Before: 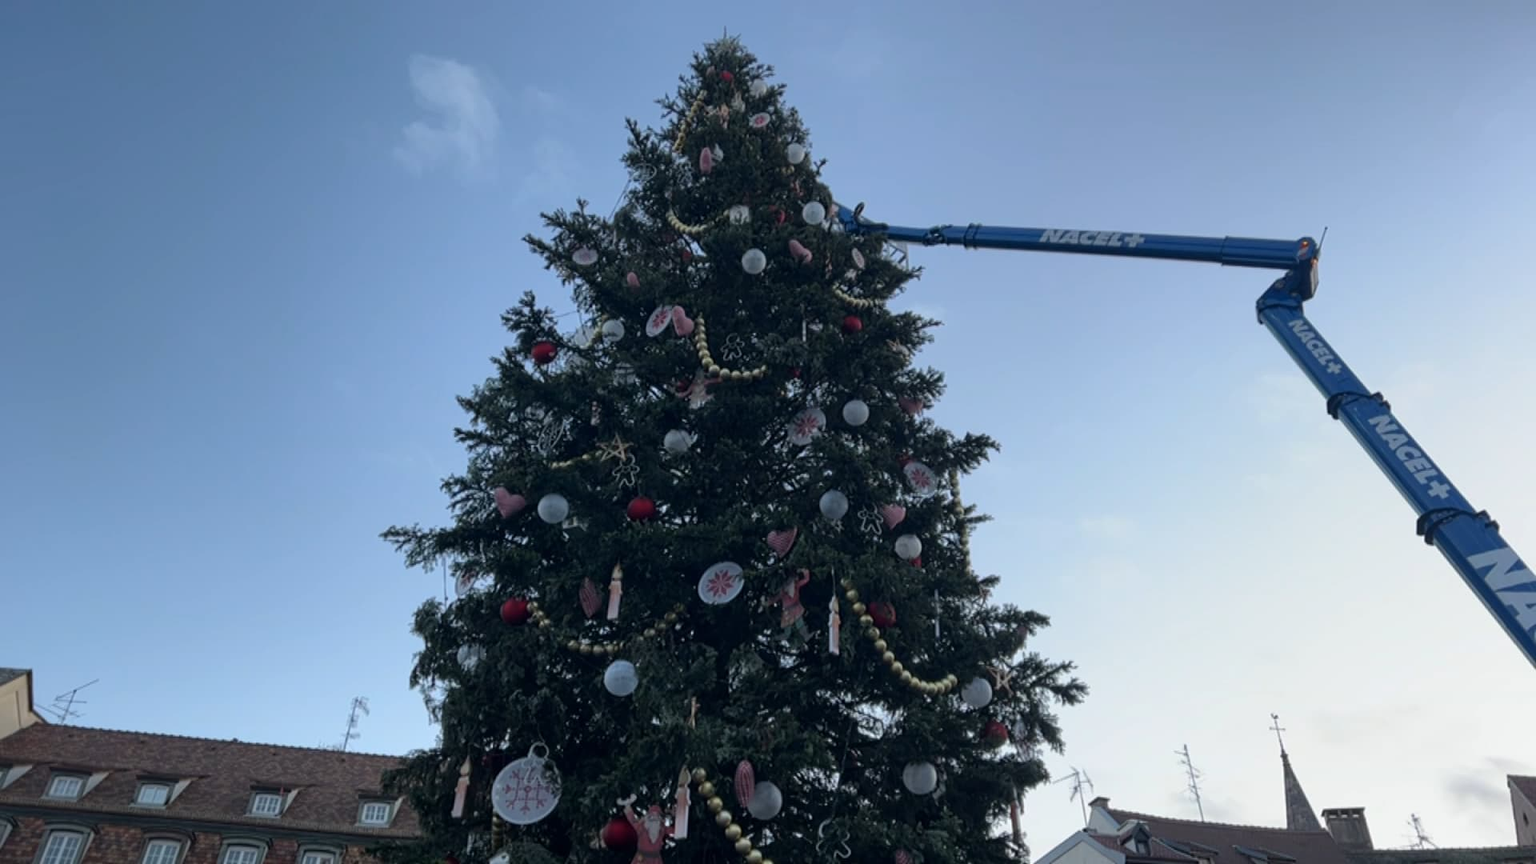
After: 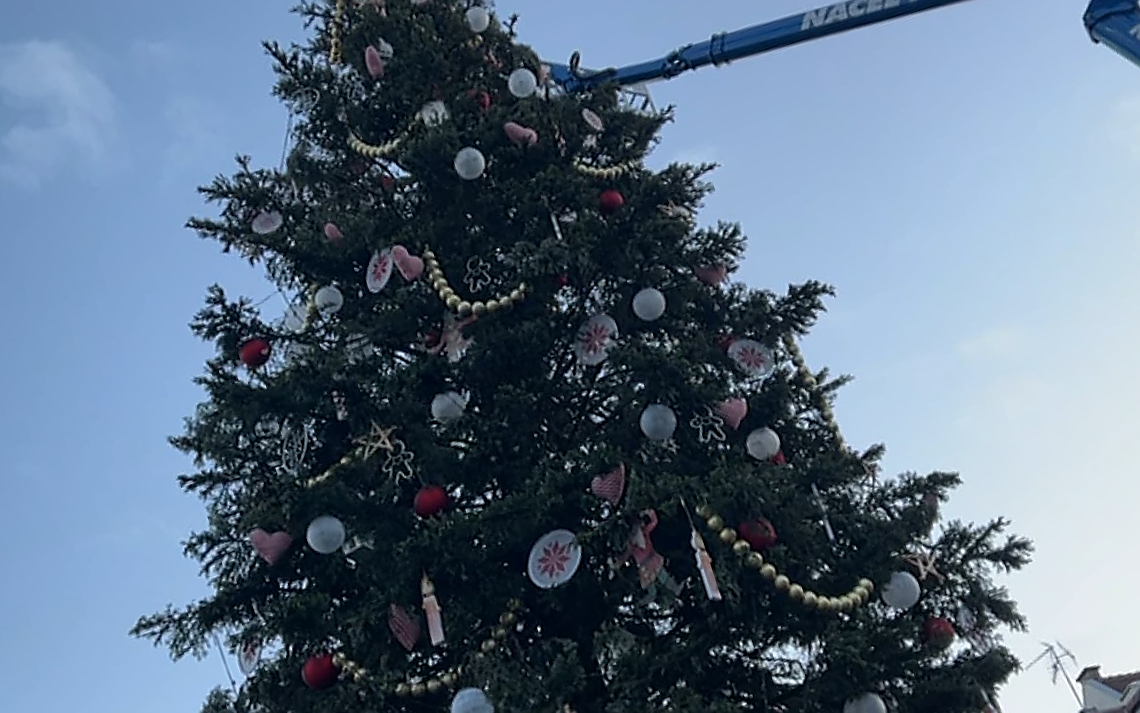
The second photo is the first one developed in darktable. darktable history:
sharpen: radius 1.383, amount 1.245, threshold 0.829
crop and rotate: angle 17.91°, left 6.994%, right 3.996%, bottom 1.069%
